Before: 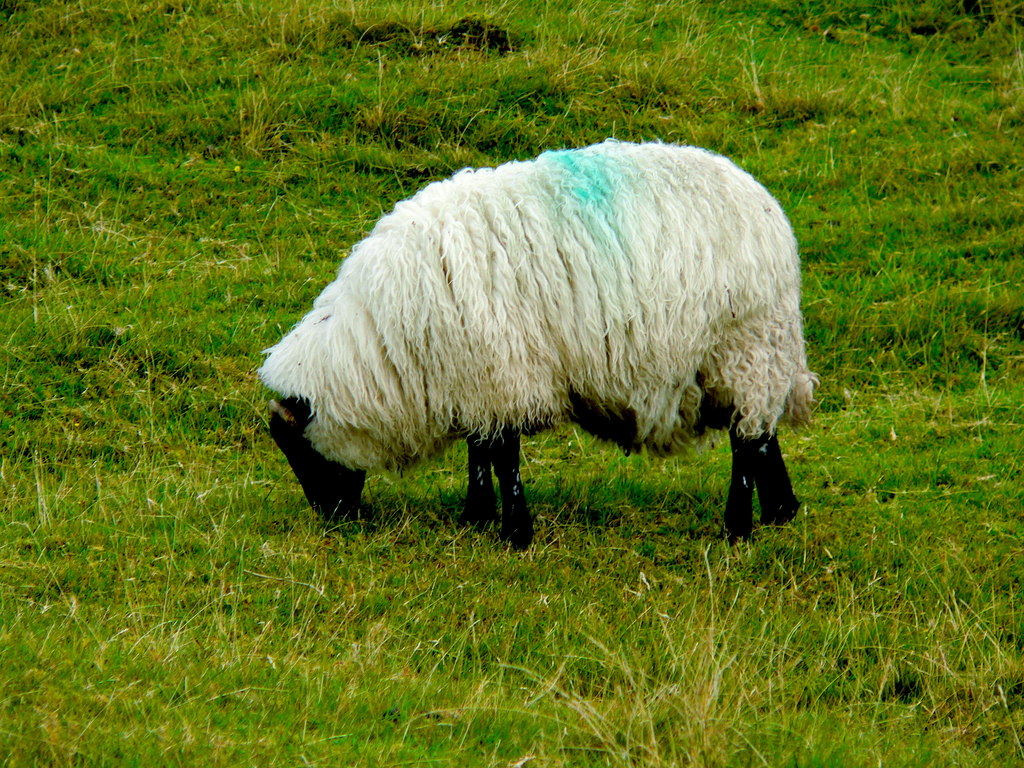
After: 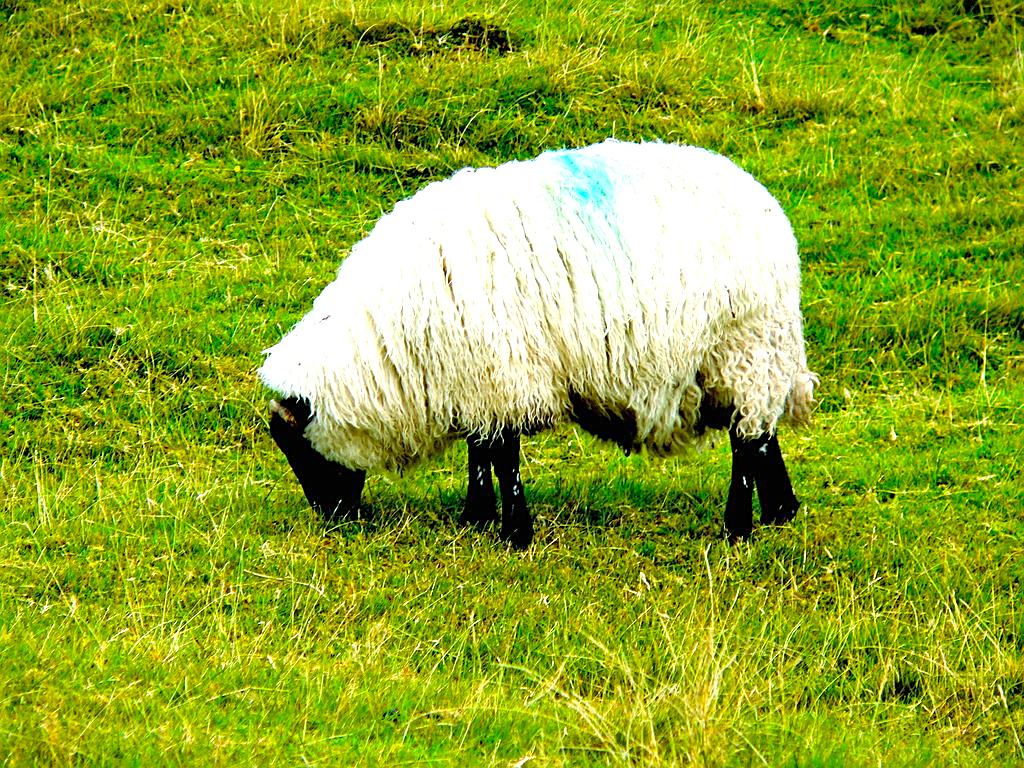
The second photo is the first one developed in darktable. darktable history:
color balance rgb: shadows lift › chroma 0.664%, shadows lift › hue 114.89°, perceptual saturation grading › global saturation 9.962%
exposure: black level correction 0, exposure 1.198 EV, compensate exposure bias true, compensate highlight preservation false
sharpen: on, module defaults
